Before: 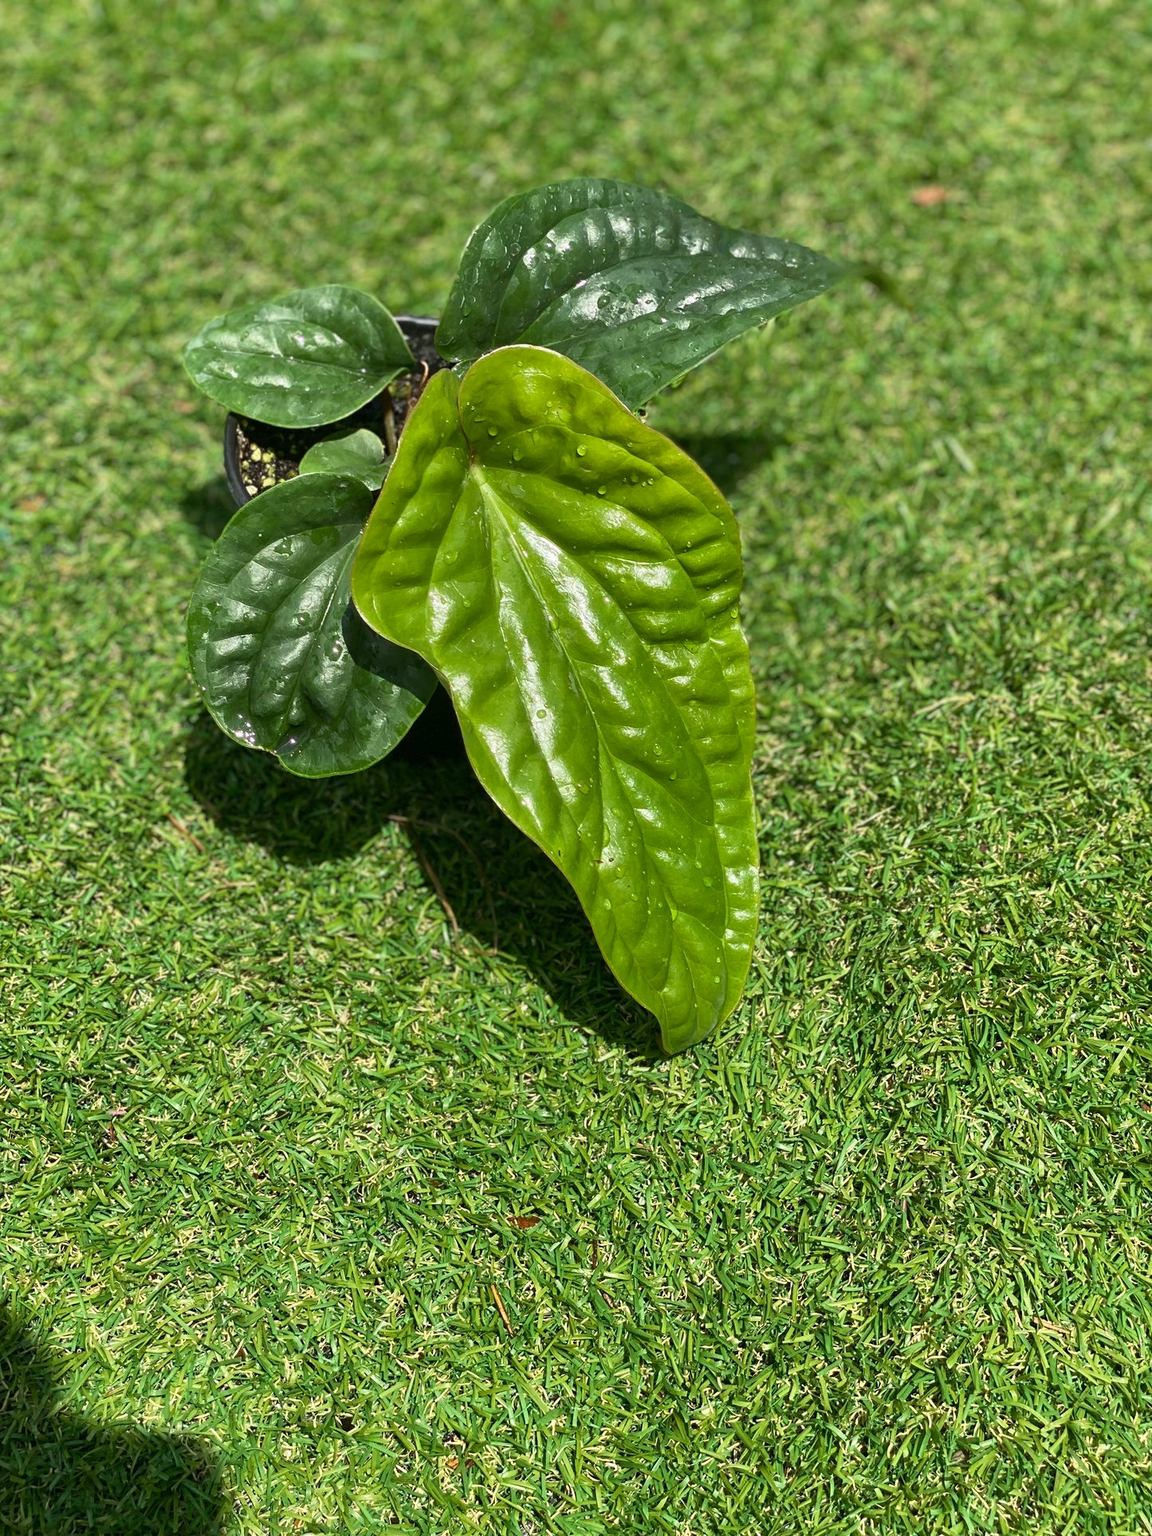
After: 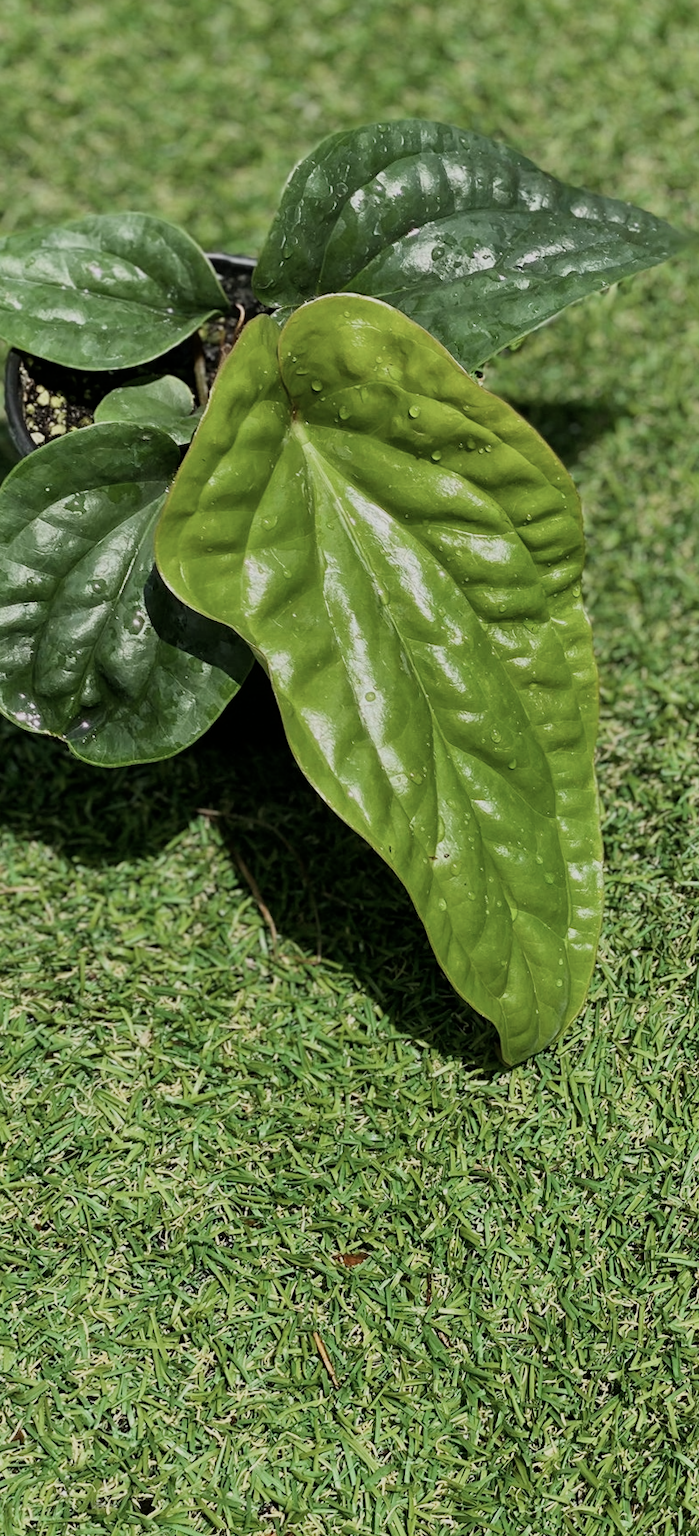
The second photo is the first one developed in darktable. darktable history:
crop: left 21.674%, right 22.086%
rotate and perspective: rotation -0.013°, lens shift (vertical) -0.027, lens shift (horizontal) 0.178, crop left 0.016, crop right 0.989, crop top 0.082, crop bottom 0.918
filmic rgb: black relative exposure -7.65 EV, white relative exposure 4.56 EV, hardness 3.61
contrast brightness saturation: contrast 0.06, brightness -0.01, saturation -0.23
